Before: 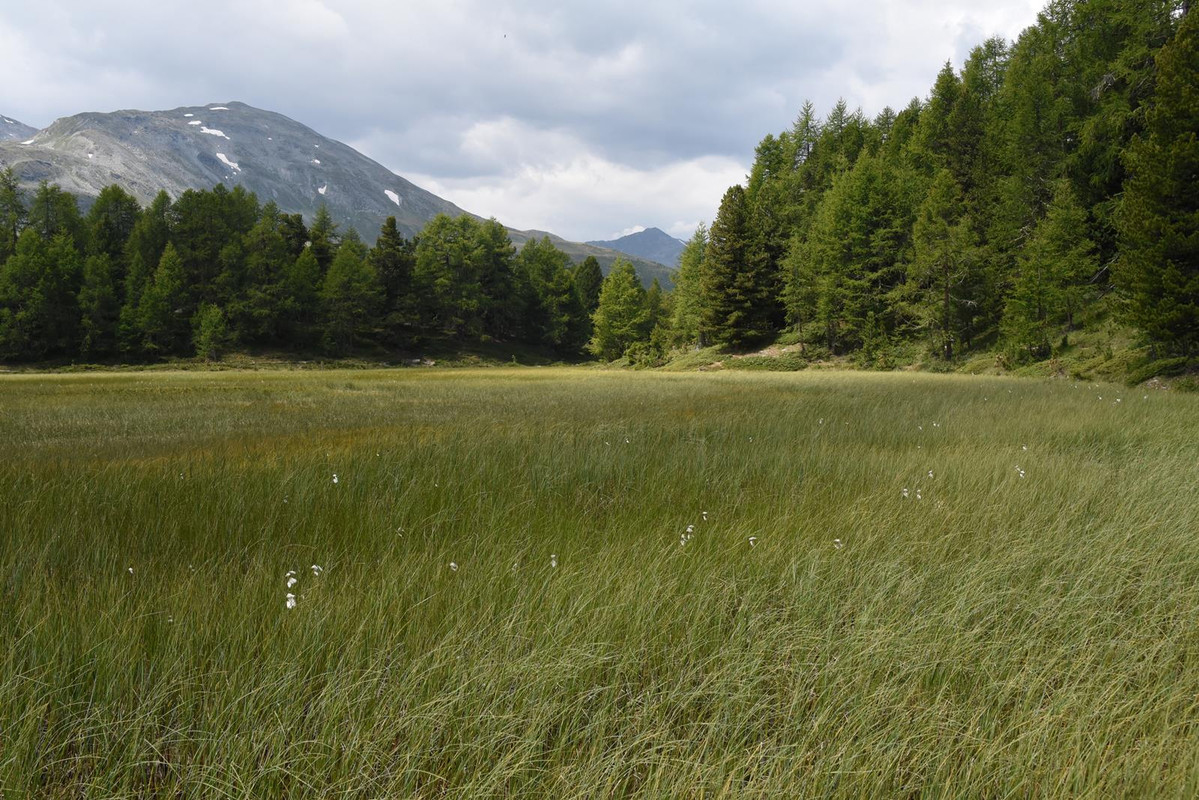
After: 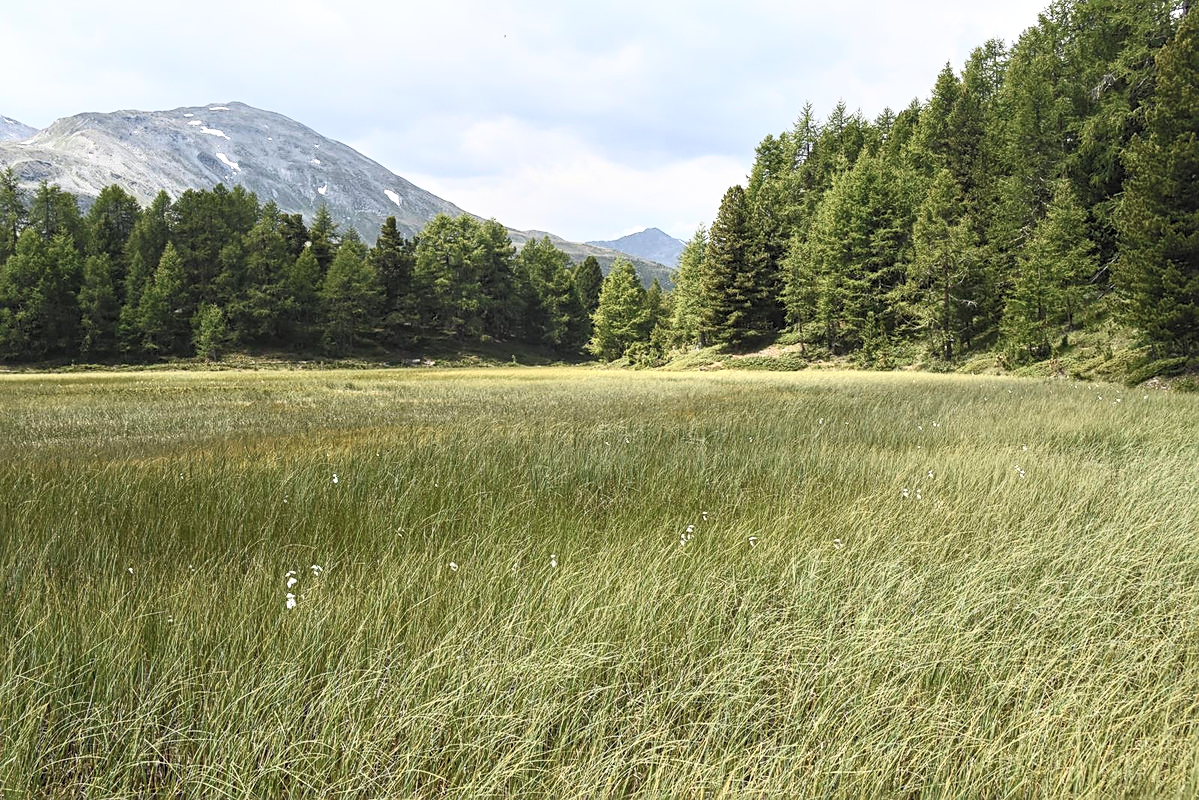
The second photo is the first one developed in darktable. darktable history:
contrast brightness saturation: contrast 0.39, brightness 0.53
local contrast: detail 130%
sharpen: on, module defaults
